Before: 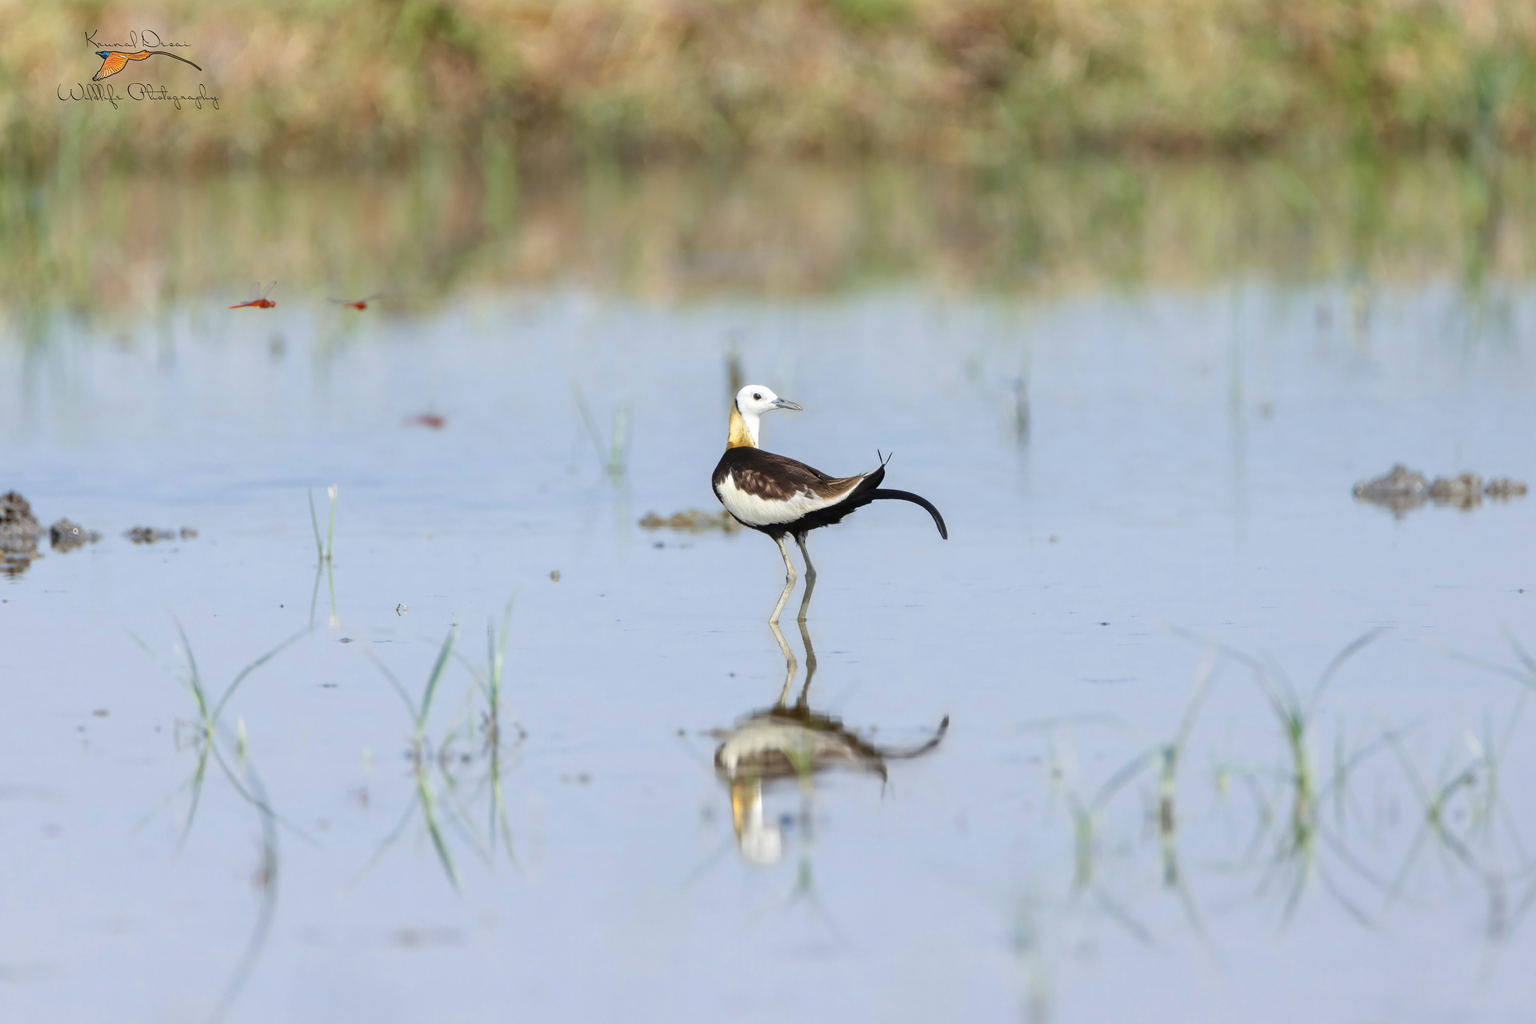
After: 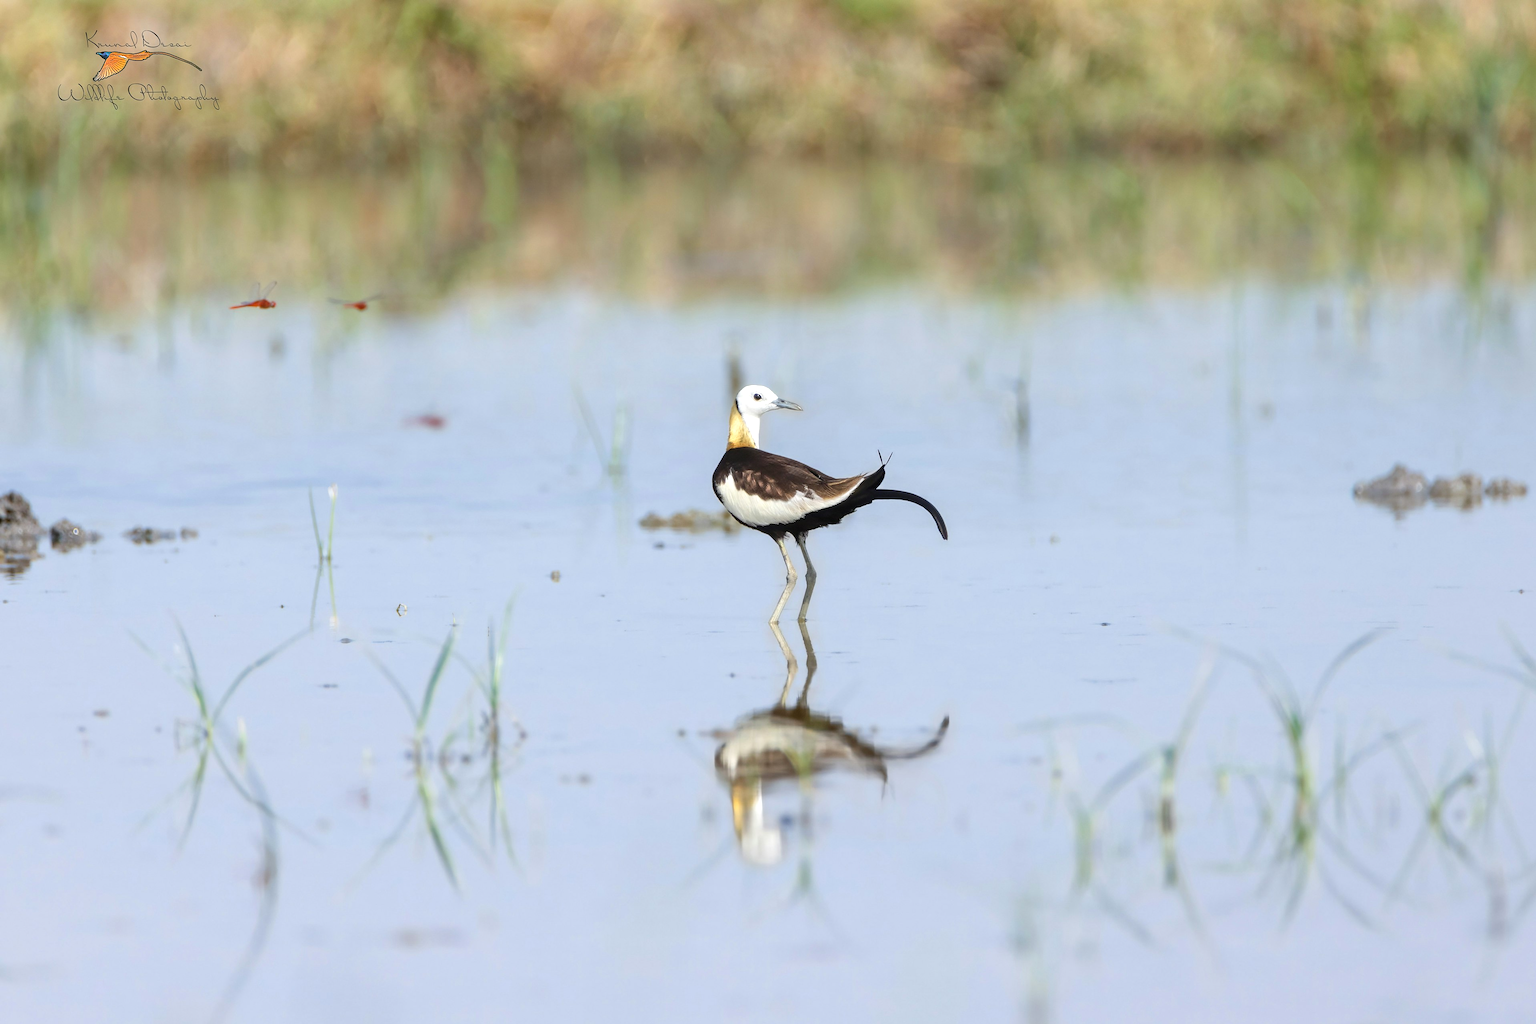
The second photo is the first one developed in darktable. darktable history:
sharpen: radius 1, threshold 1
exposure: exposure 0.2 EV, compensate highlight preservation false
